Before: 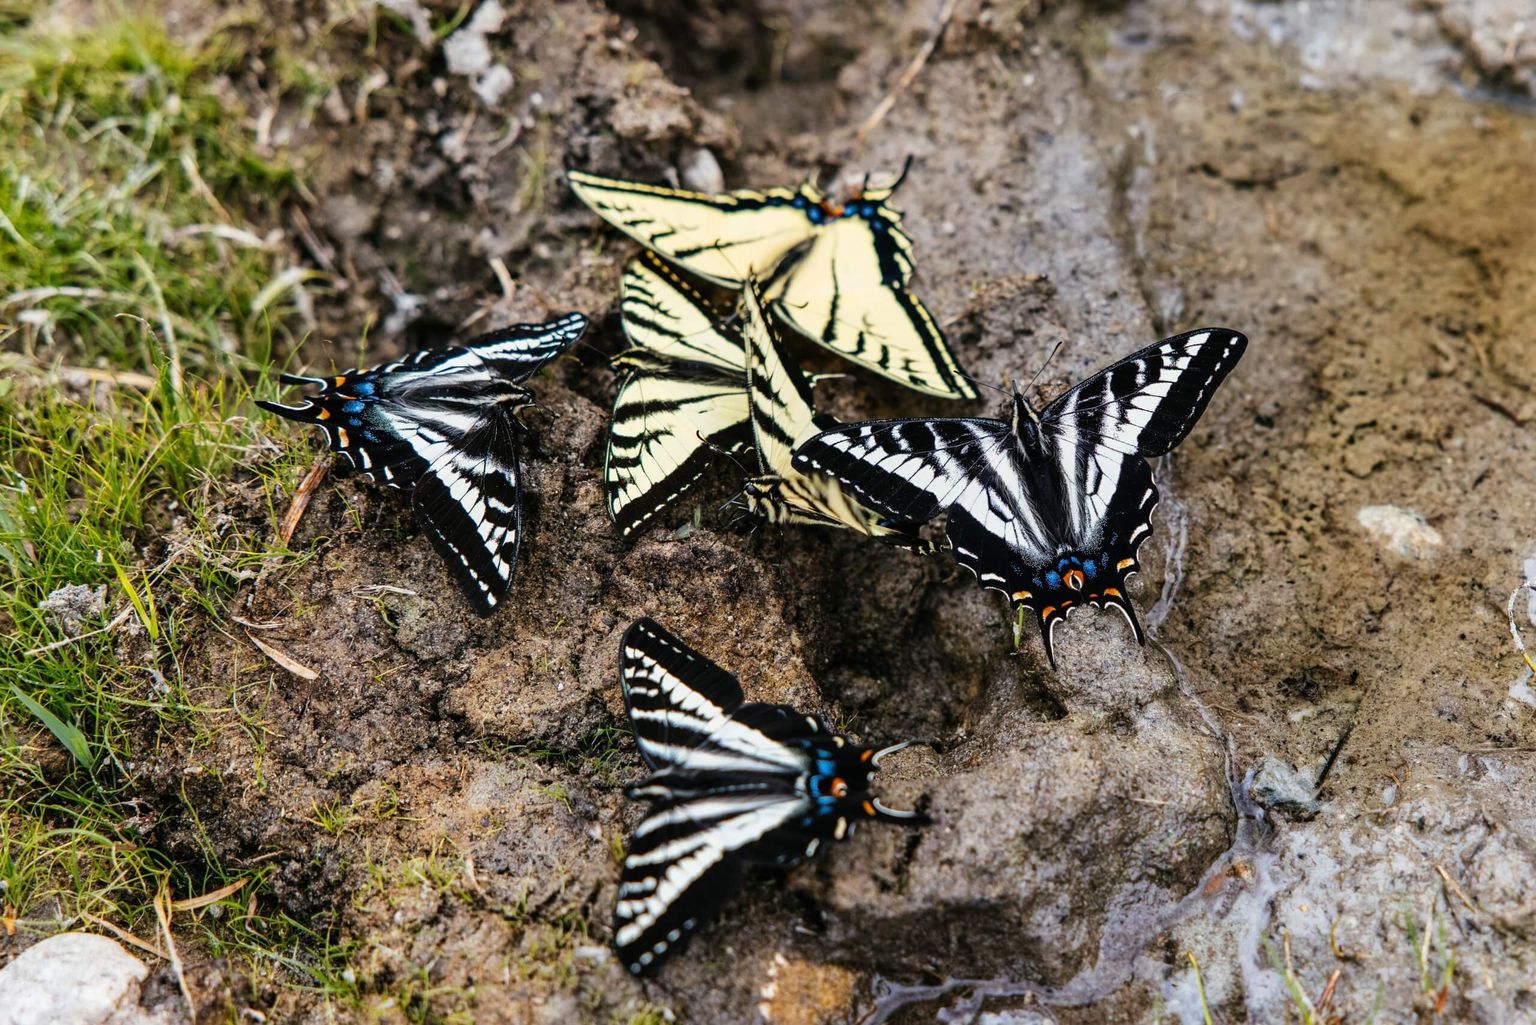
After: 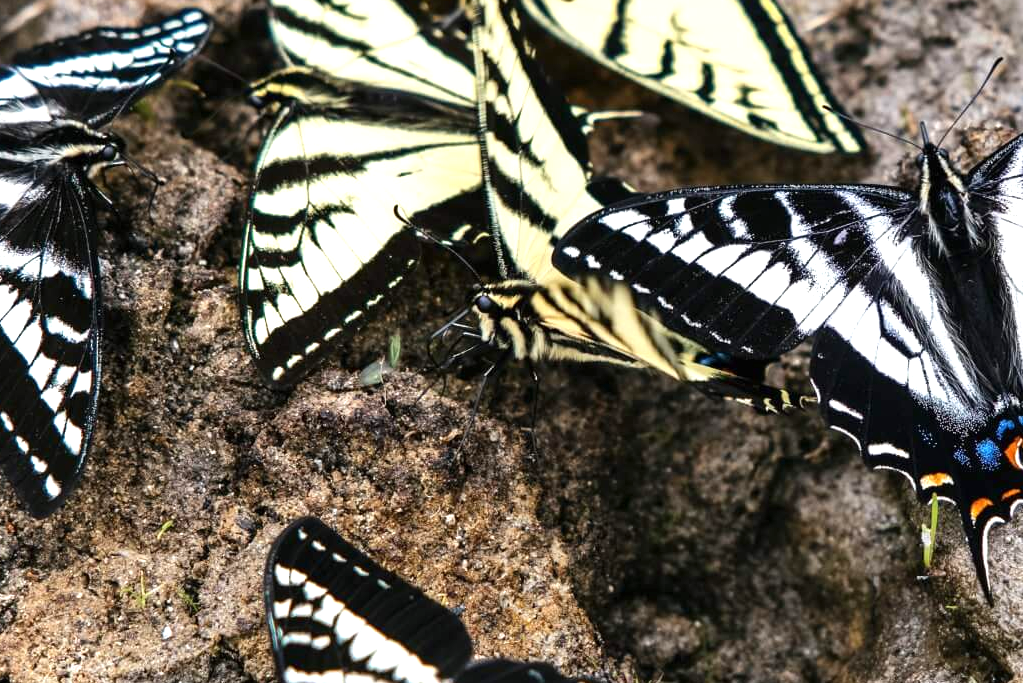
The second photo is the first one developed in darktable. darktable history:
shadows and highlights: shadows 37.27, highlights -28.18, soften with gaussian
crop: left 30%, top 30%, right 30%, bottom 30%
exposure: exposure 0.6 EV, compensate highlight preservation false
